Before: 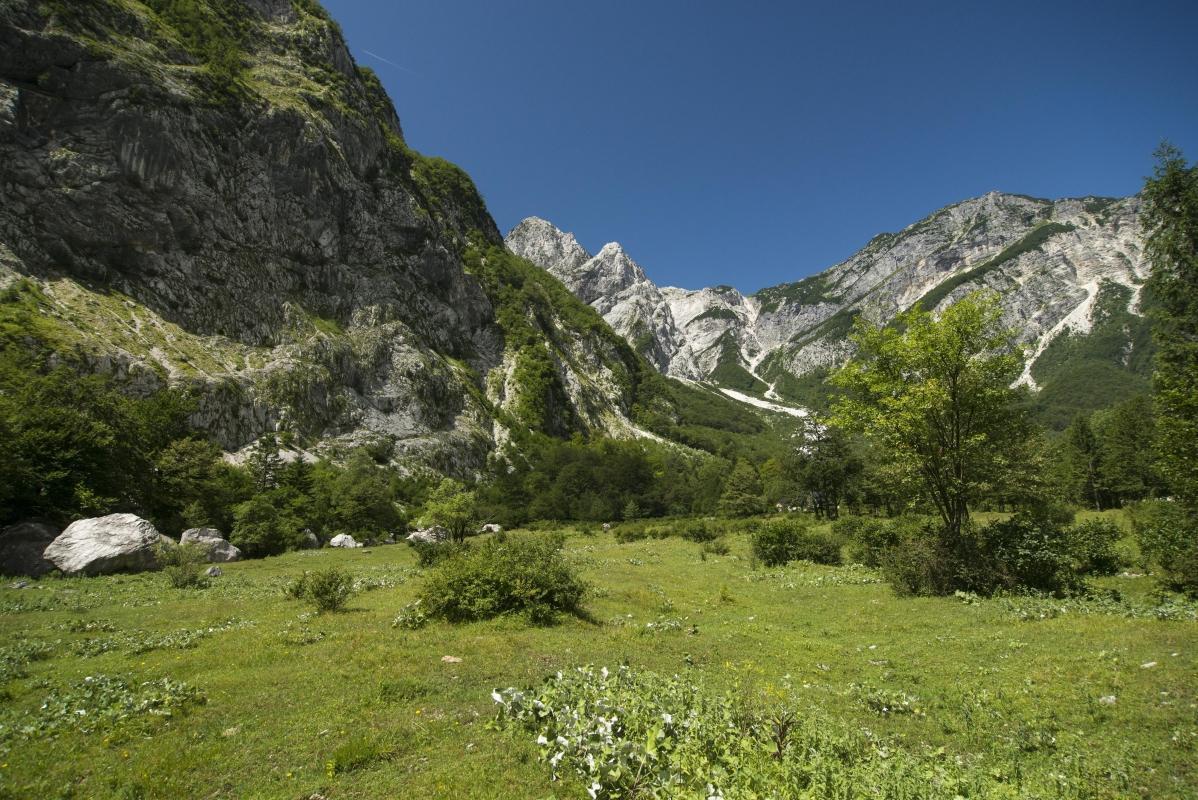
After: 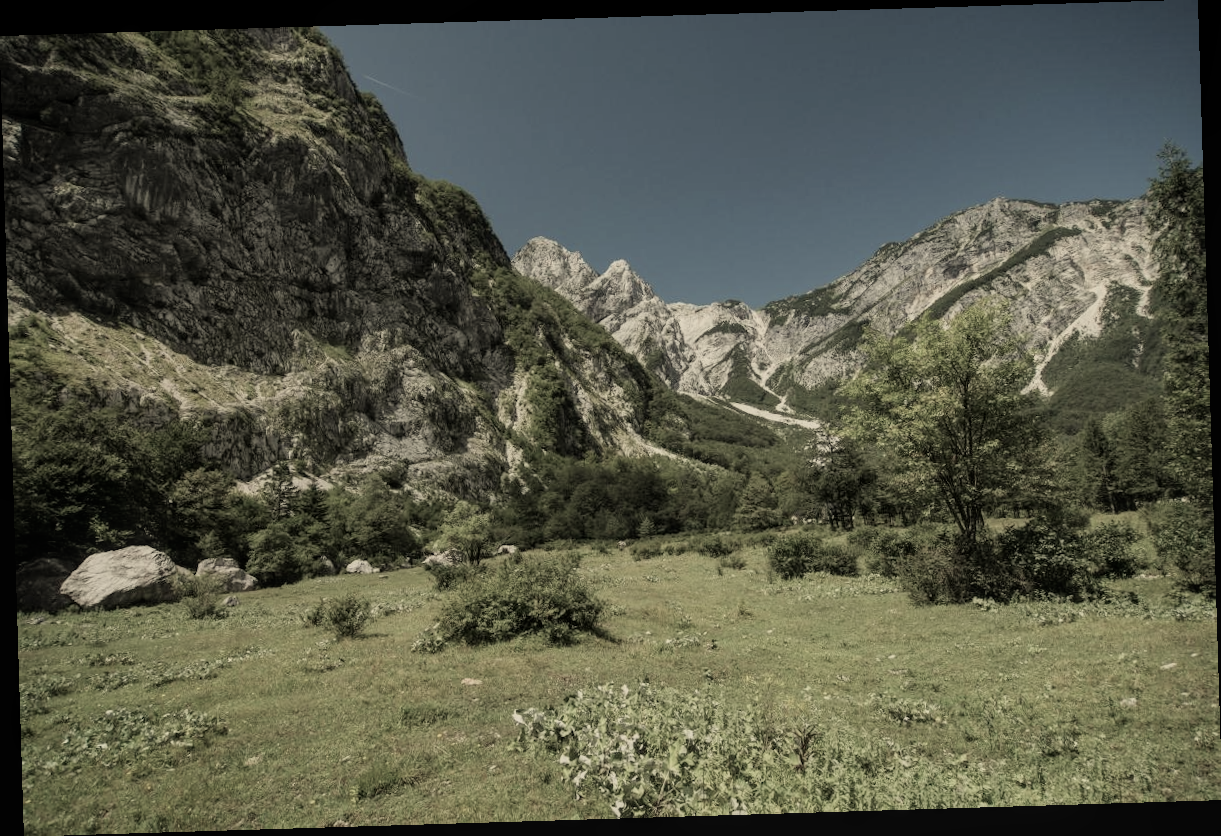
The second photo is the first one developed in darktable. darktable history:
white balance: red 1.08, blue 0.791
rotate and perspective: rotation -1.75°, automatic cropping off
color balance rgb: linear chroma grading › global chroma -16.06%, perceptual saturation grading › global saturation -32.85%, global vibrance -23.56%
filmic rgb: hardness 4.17
local contrast: detail 110%
